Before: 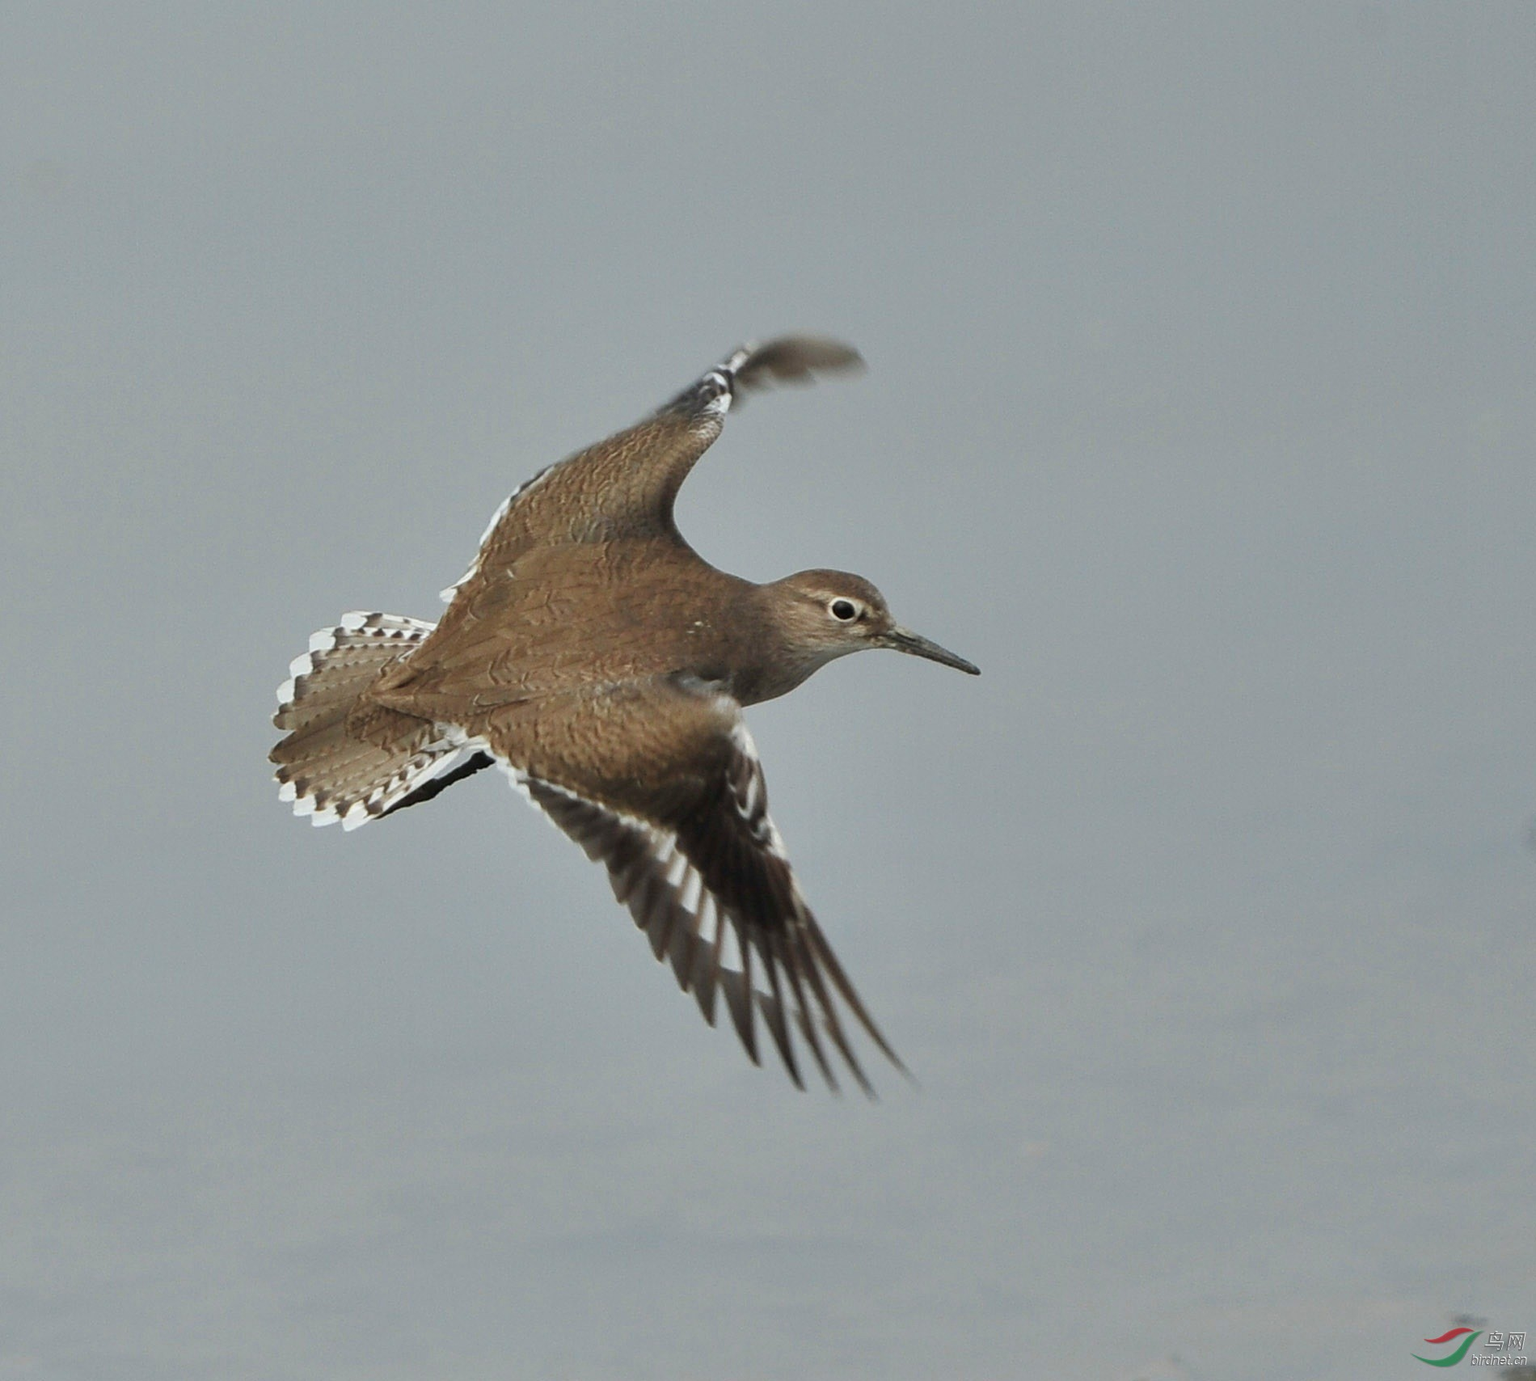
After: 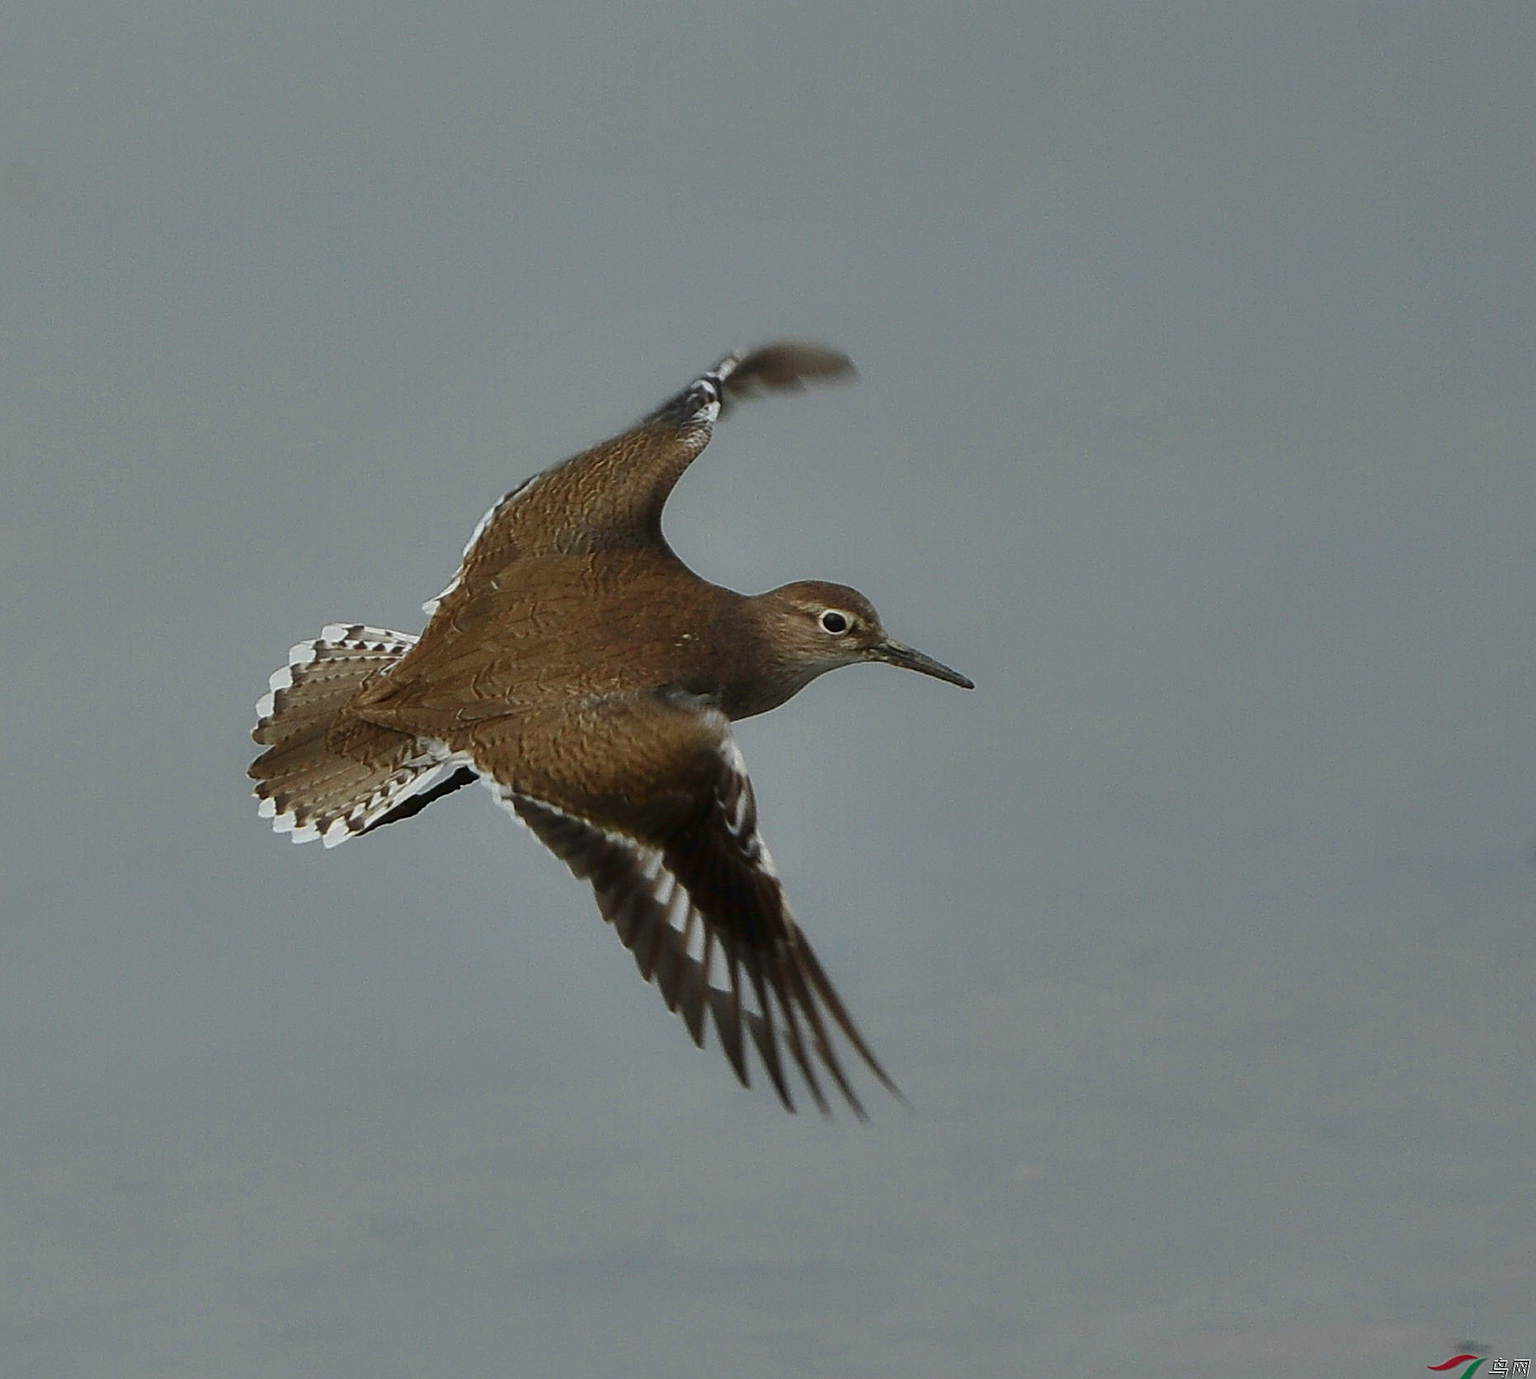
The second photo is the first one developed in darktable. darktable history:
crop: left 1.691%, right 0.276%, bottom 2.087%
contrast equalizer: y [[0.5, 0.486, 0.447, 0.446, 0.489, 0.5], [0.5 ×6], [0.5 ×6], [0 ×6], [0 ×6]]
contrast brightness saturation: brightness -0.211, saturation 0.075
sharpen: on, module defaults
